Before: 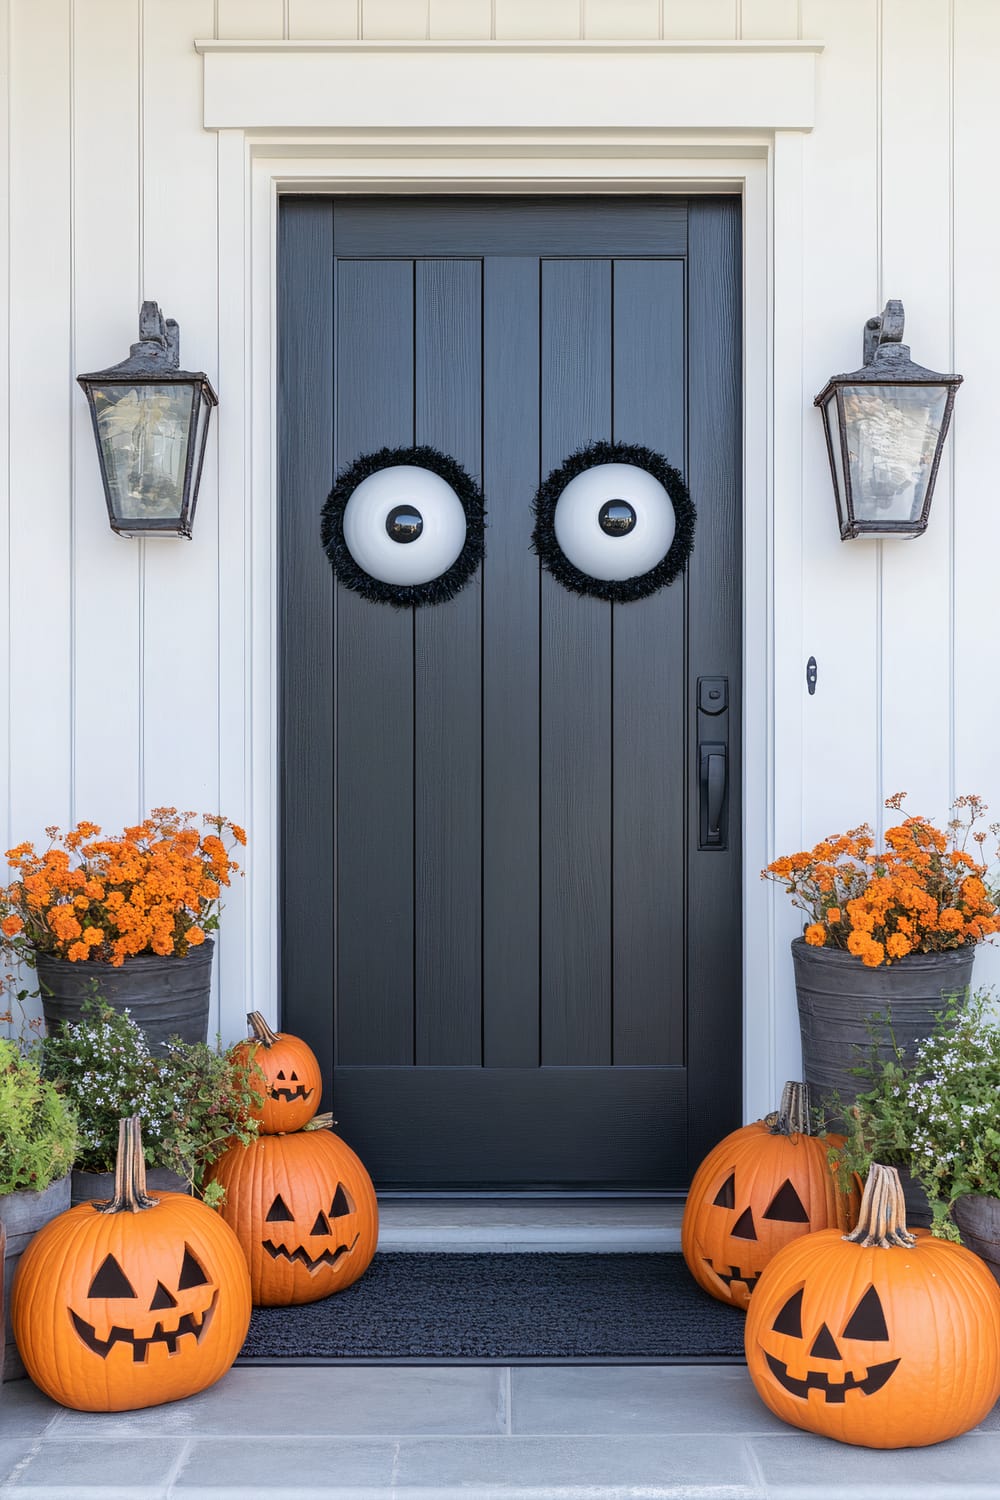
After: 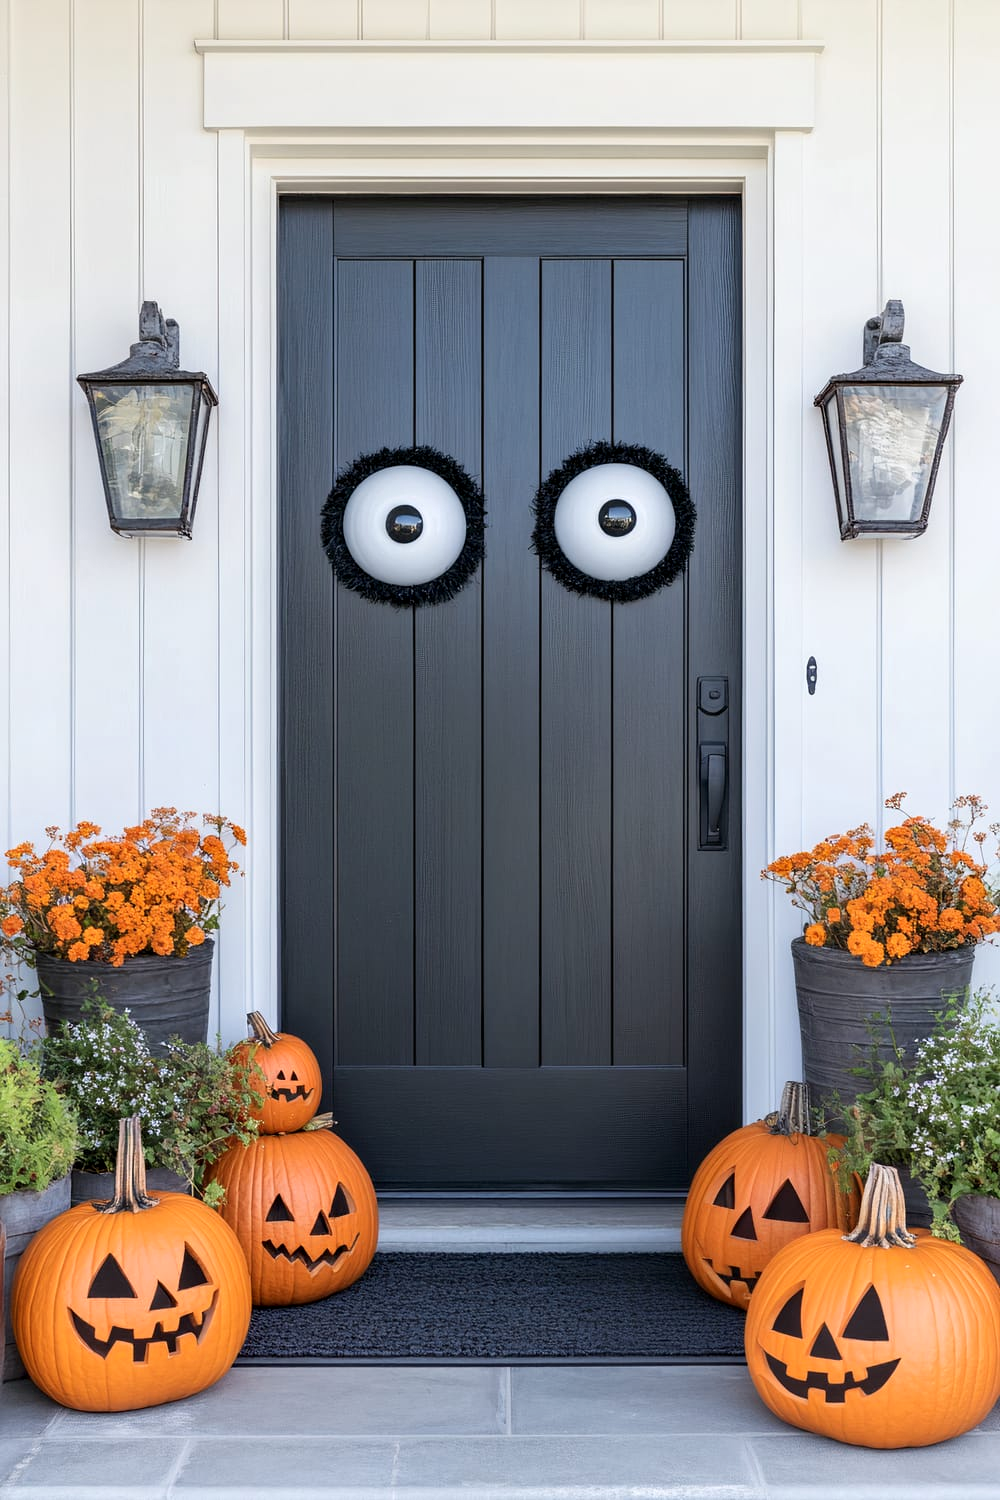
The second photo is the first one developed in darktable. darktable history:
shadows and highlights: shadows -11.06, white point adjustment 1.62, highlights 11.66
contrast equalizer: octaves 7, y [[0.6 ×6], [0.55 ×6], [0 ×6], [0 ×6], [0 ×6]], mix 0.168
